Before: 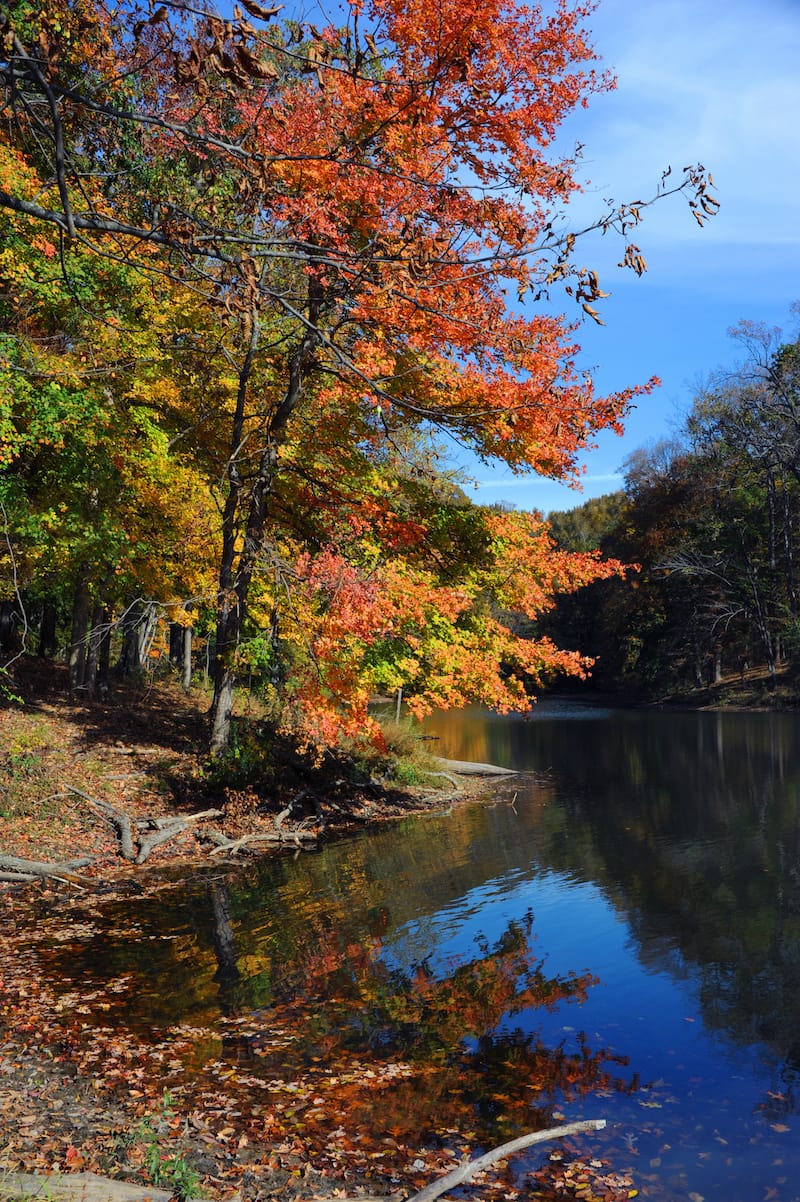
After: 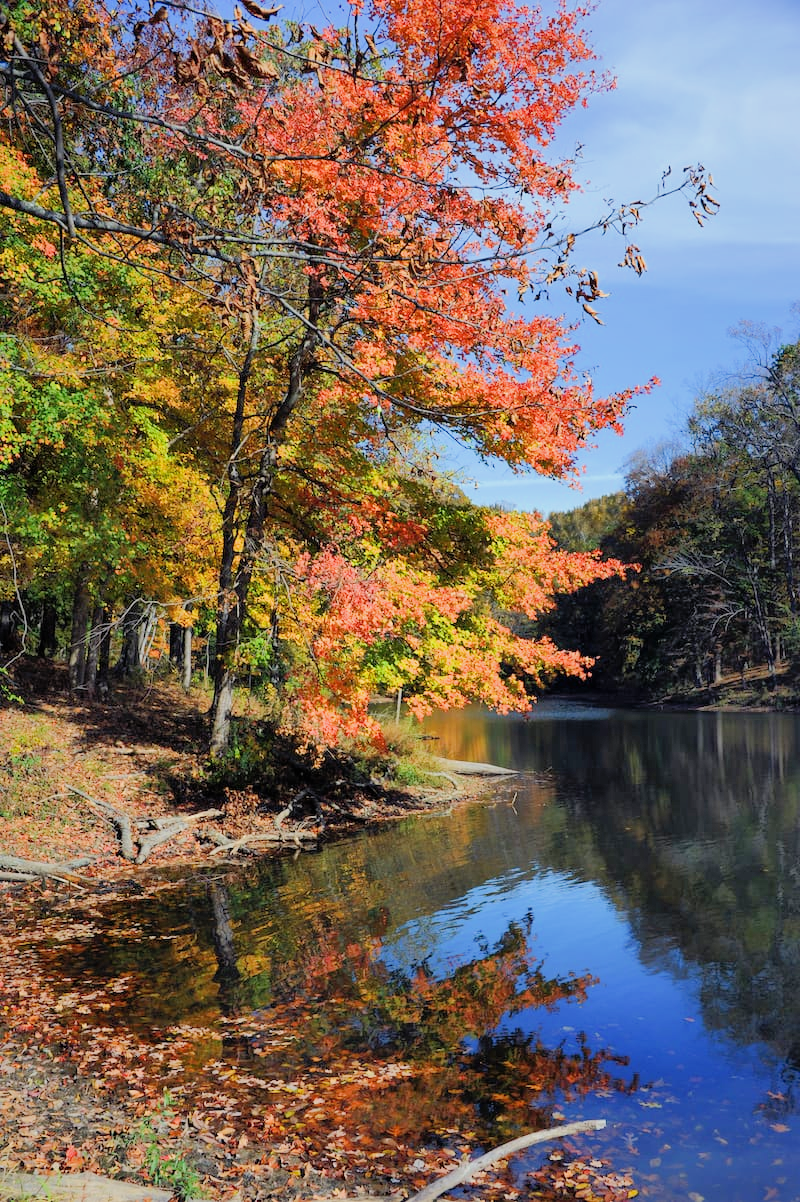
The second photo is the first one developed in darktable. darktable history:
shadows and highlights: on, module defaults
tone equalizer: -8 EV 0 EV, -7 EV 0.002 EV, -6 EV -0.005 EV, -5 EV -0.006 EV, -4 EV -0.087 EV, -3 EV -0.203 EV, -2 EV -0.238 EV, -1 EV 0.084 EV, +0 EV 0.328 EV, luminance estimator HSV value / RGB max
filmic rgb: black relative exposure -7.65 EV, white relative exposure 4.56 EV, hardness 3.61
exposure: exposure 1 EV, compensate exposure bias true, compensate highlight preservation false
